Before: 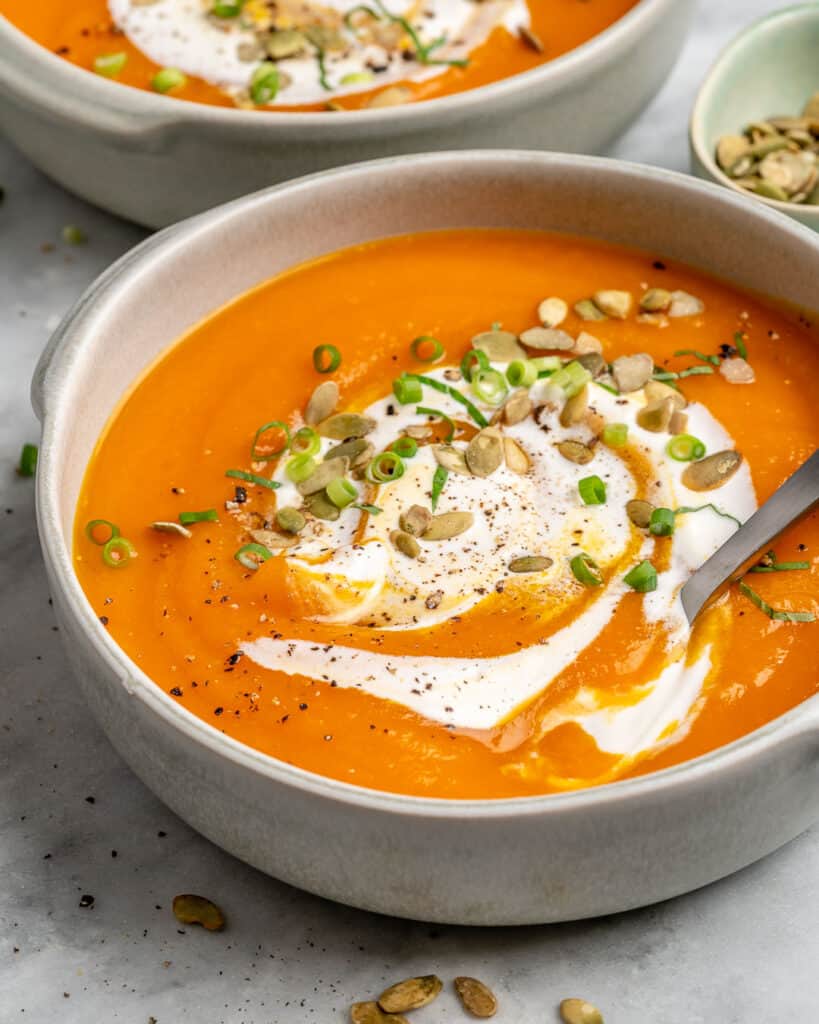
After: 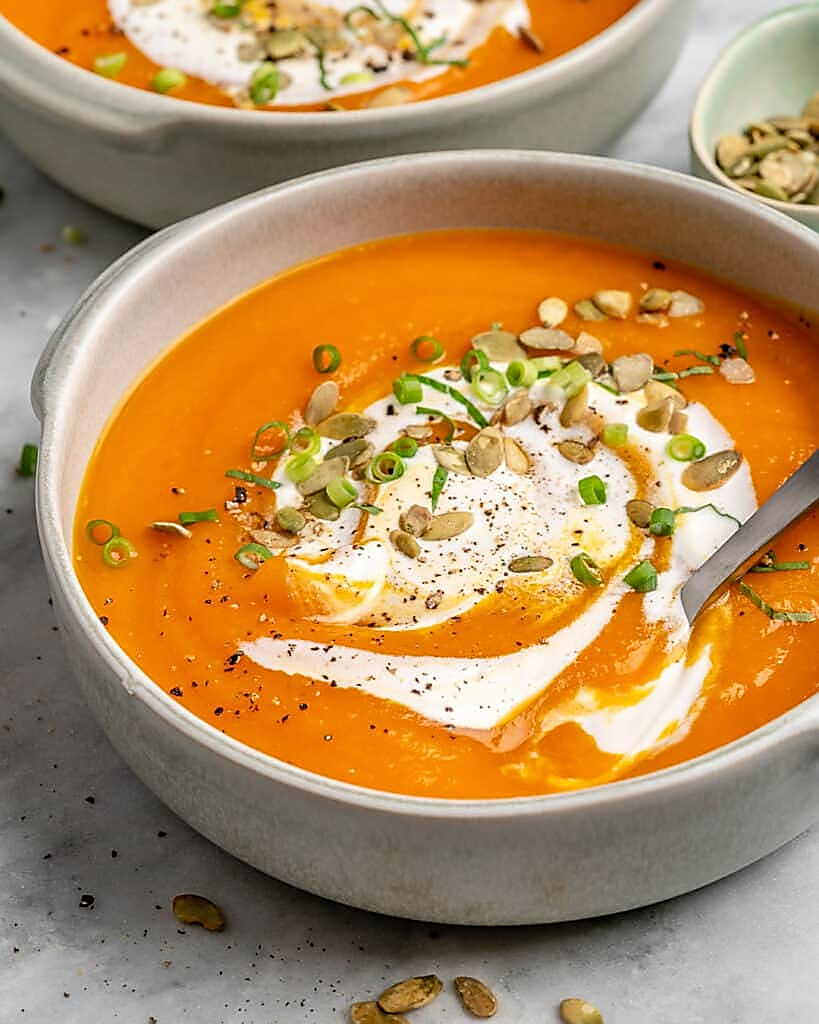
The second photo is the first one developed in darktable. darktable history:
sharpen: radius 1.417, amount 1.259, threshold 0.795
